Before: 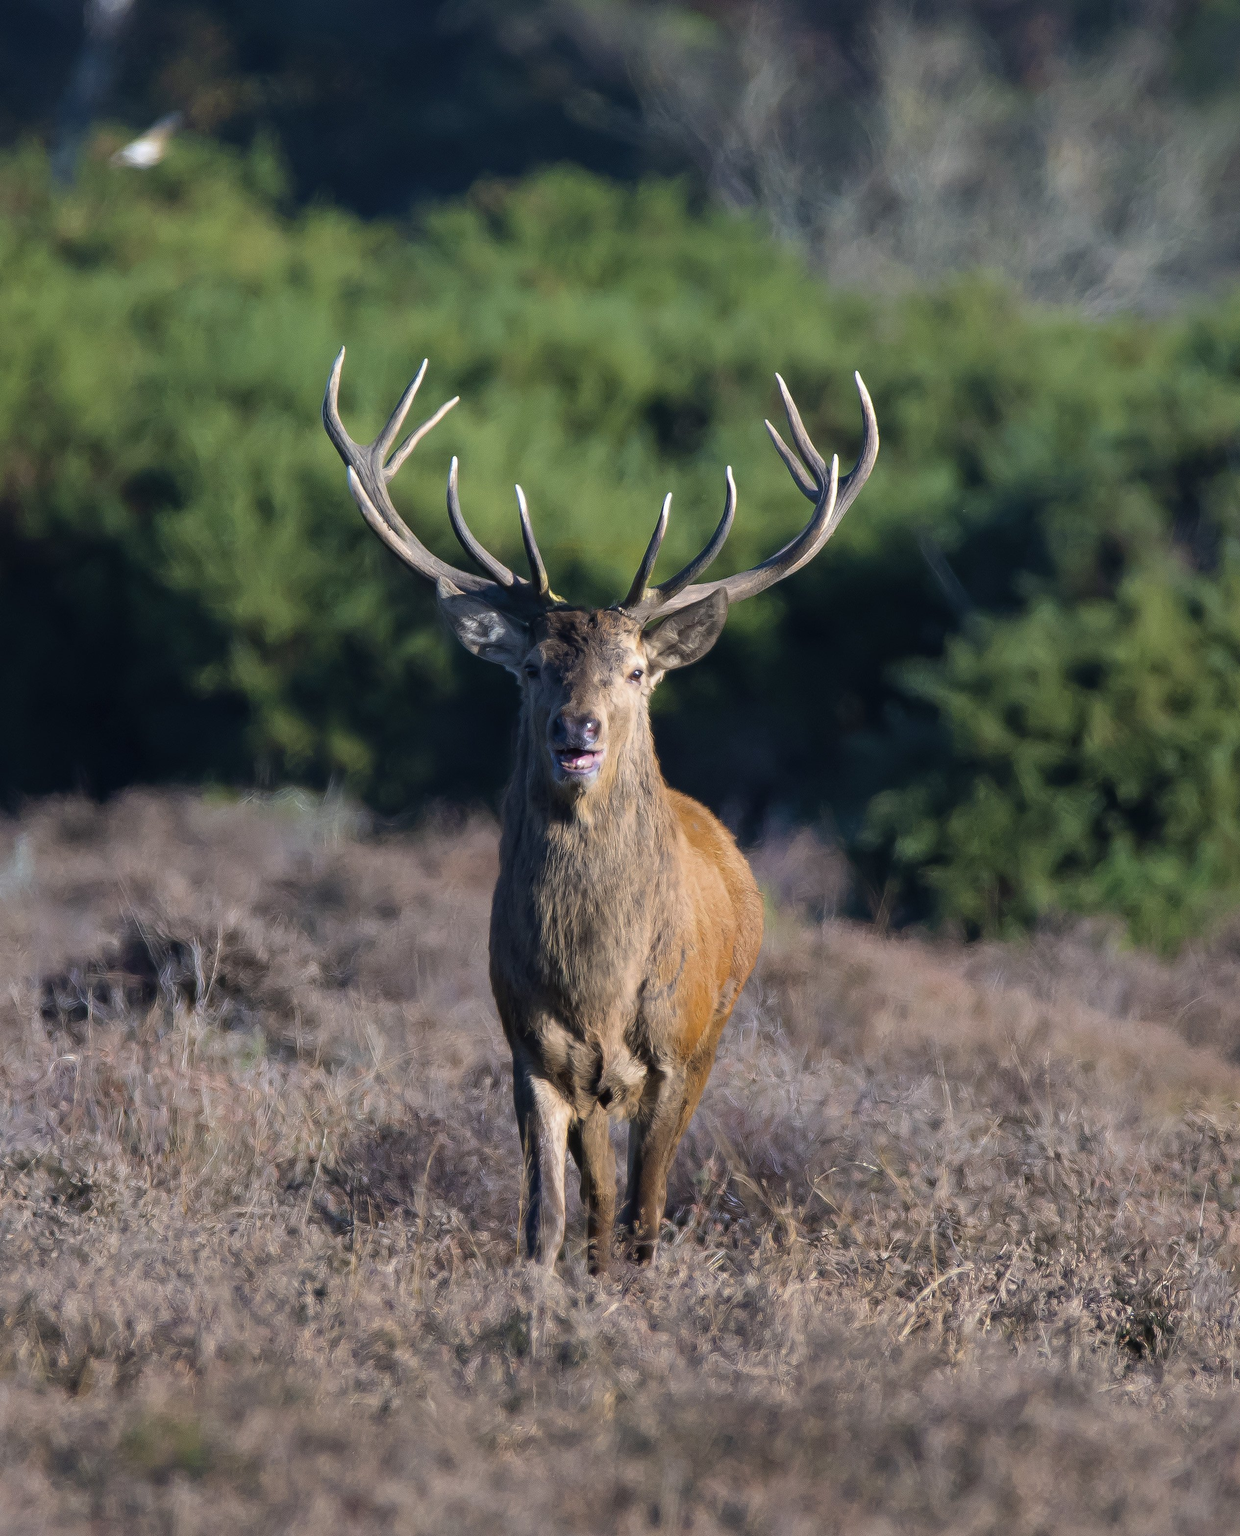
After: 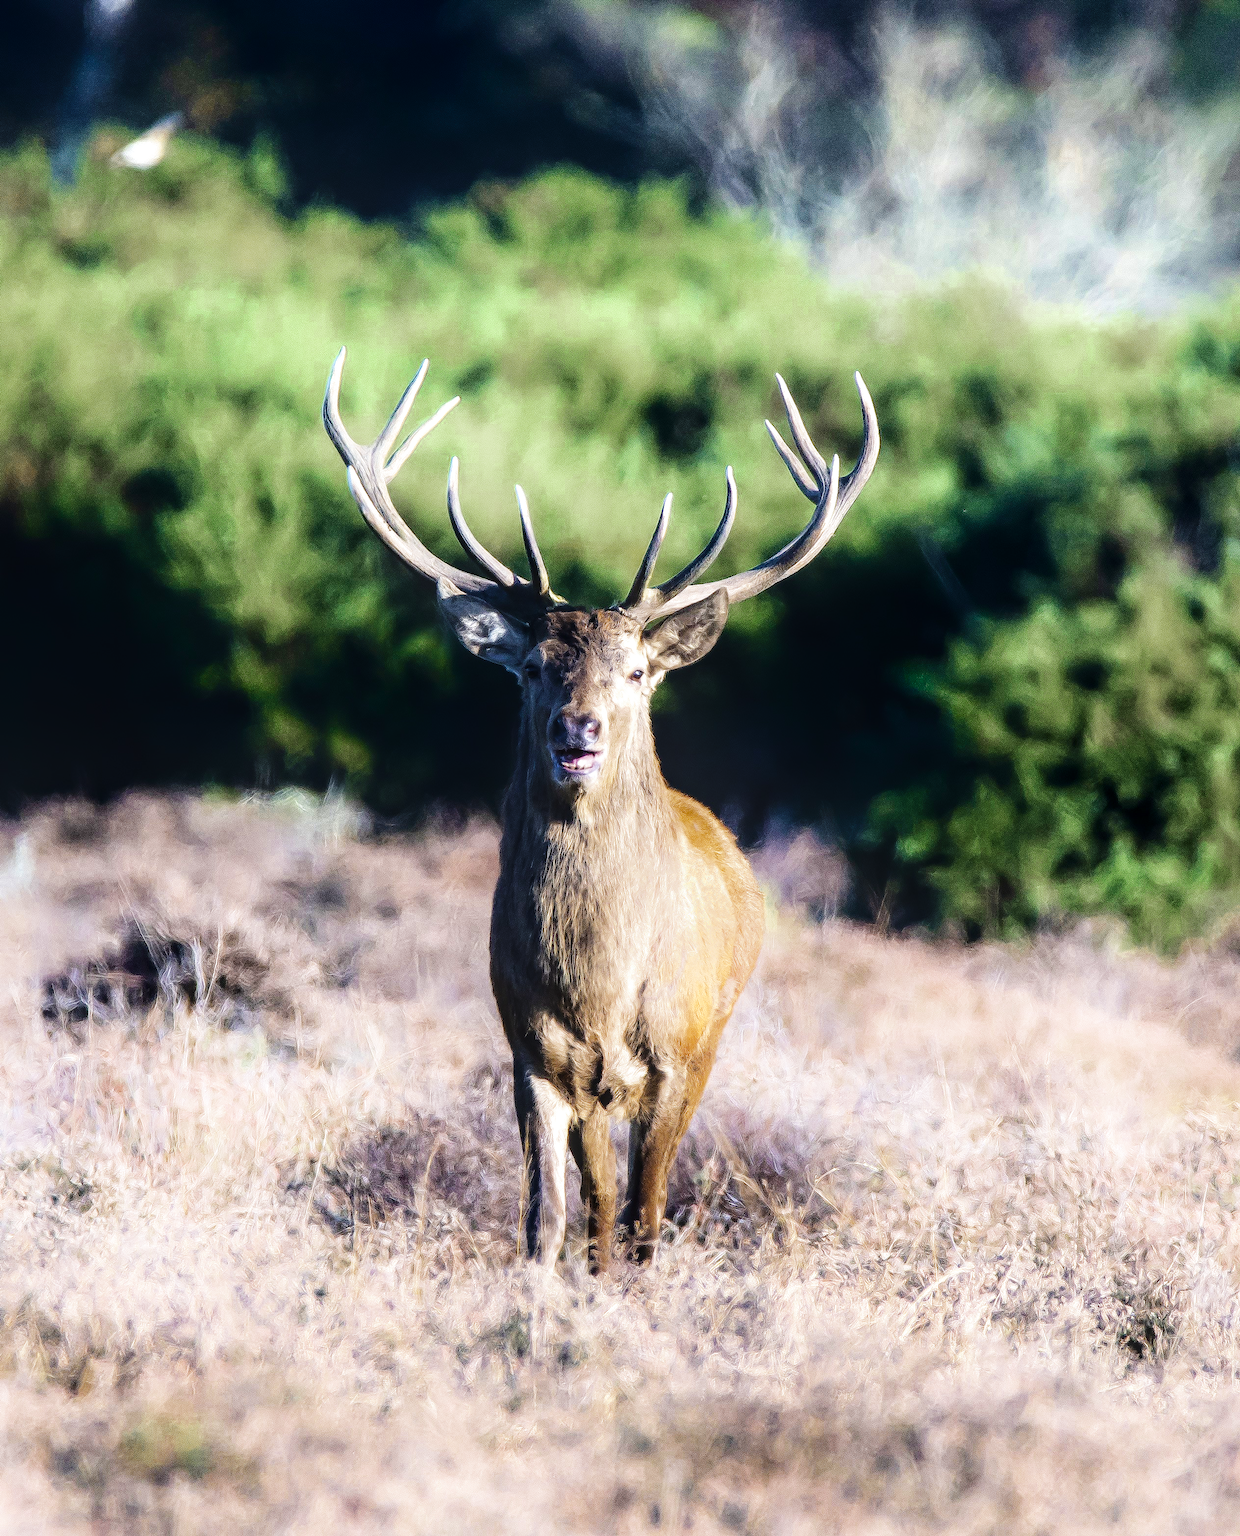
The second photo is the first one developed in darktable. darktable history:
shadows and highlights: shadows -54.59, highlights 86.78, soften with gaussian
base curve: curves: ch0 [(0, 0) (0.032, 0.025) (0.121, 0.166) (0.206, 0.329) (0.605, 0.79) (1, 1)], exposure shift 0.01, preserve colors none
local contrast: detail 130%
color zones: curves: ch0 [(0.11, 0.396) (0.195, 0.36) (0.25, 0.5) (0.303, 0.412) (0.357, 0.544) (0.75, 0.5) (0.967, 0.328)]; ch1 [(0, 0.468) (0.112, 0.512) (0.202, 0.6) (0.25, 0.5) (0.307, 0.352) (0.357, 0.544) (0.75, 0.5) (0.963, 0.524)]
tone equalizer: -8 EV -0.721 EV, -7 EV -0.672 EV, -6 EV -0.605 EV, -5 EV -0.414 EV, -3 EV 0.392 EV, -2 EV 0.6 EV, -1 EV 0.682 EV, +0 EV 0.778 EV, edges refinement/feathering 500, mask exposure compensation -1.57 EV, preserve details no
contrast equalizer: y [[0.6 ×6], [0.55 ×6], [0 ×6], [0 ×6], [0 ×6]], mix -0.198
exposure: black level correction 0.001, exposure 0.498 EV, compensate highlight preservation false
velvia: strength 27.6%
